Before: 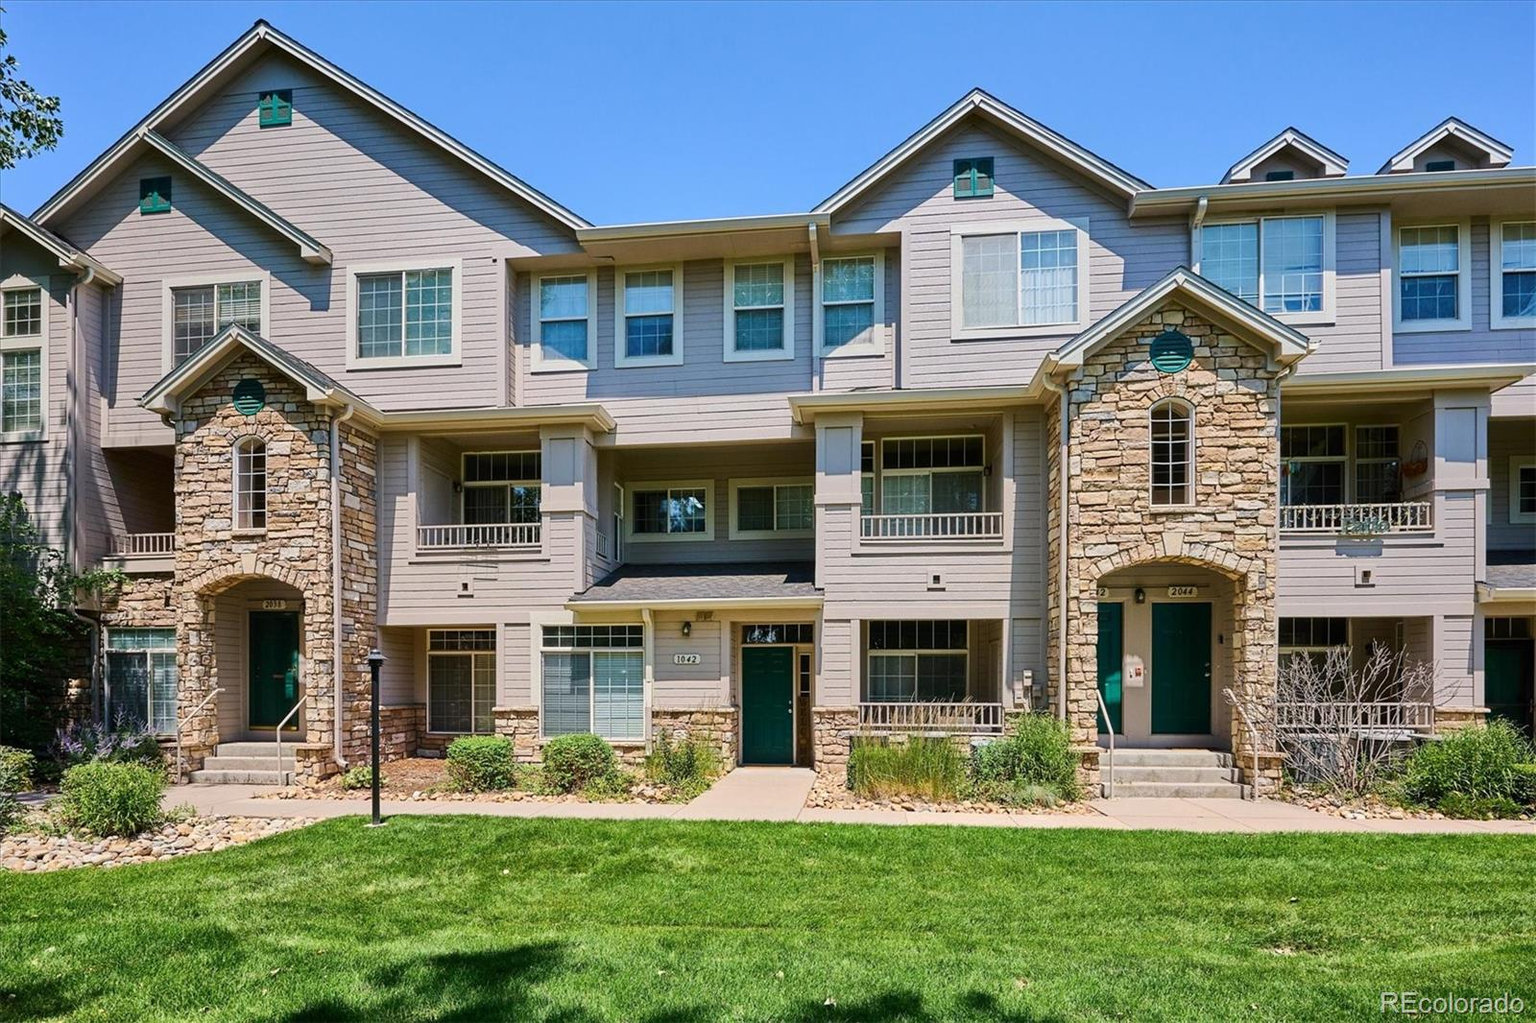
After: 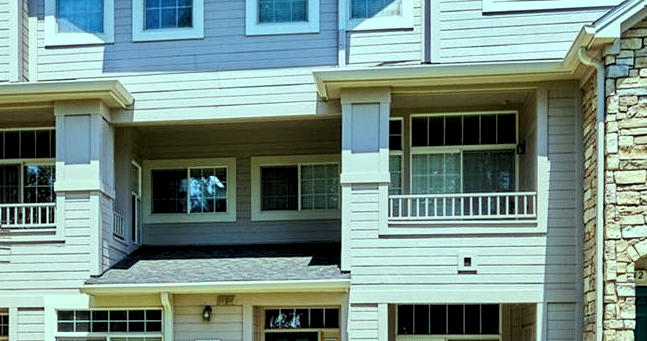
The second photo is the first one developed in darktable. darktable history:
tone equalizer: on, module defaults
crop: left 31.751%, top 32.172%, right 27.8%, bottom 35.83%
color balance: mode lift, gamma, gain (sRGB), lift [0.997, 0.979, 1.021, 1.011], gamma [1, 1.084, 0.916, 0.998], gain [1, 0.87, 1.13, 1.101], contrast 4.55%, contrast fulcrum 38.24%, output saturation 104.09%
rgb levels: levels [[0.01, 0.419, 0.839], [0, 0.5, 1], [0, 0.5, 1]]
